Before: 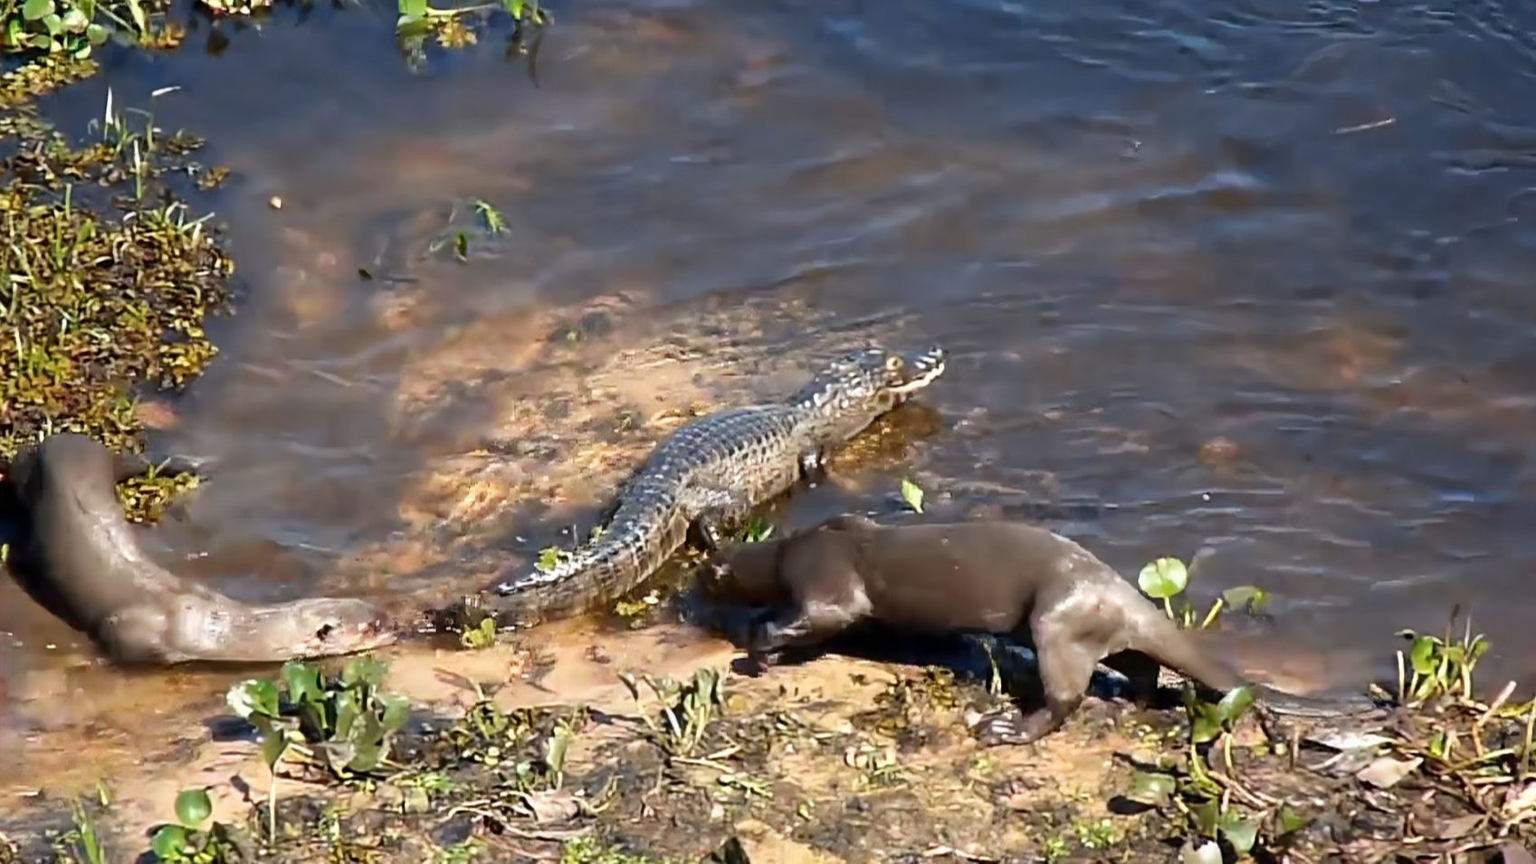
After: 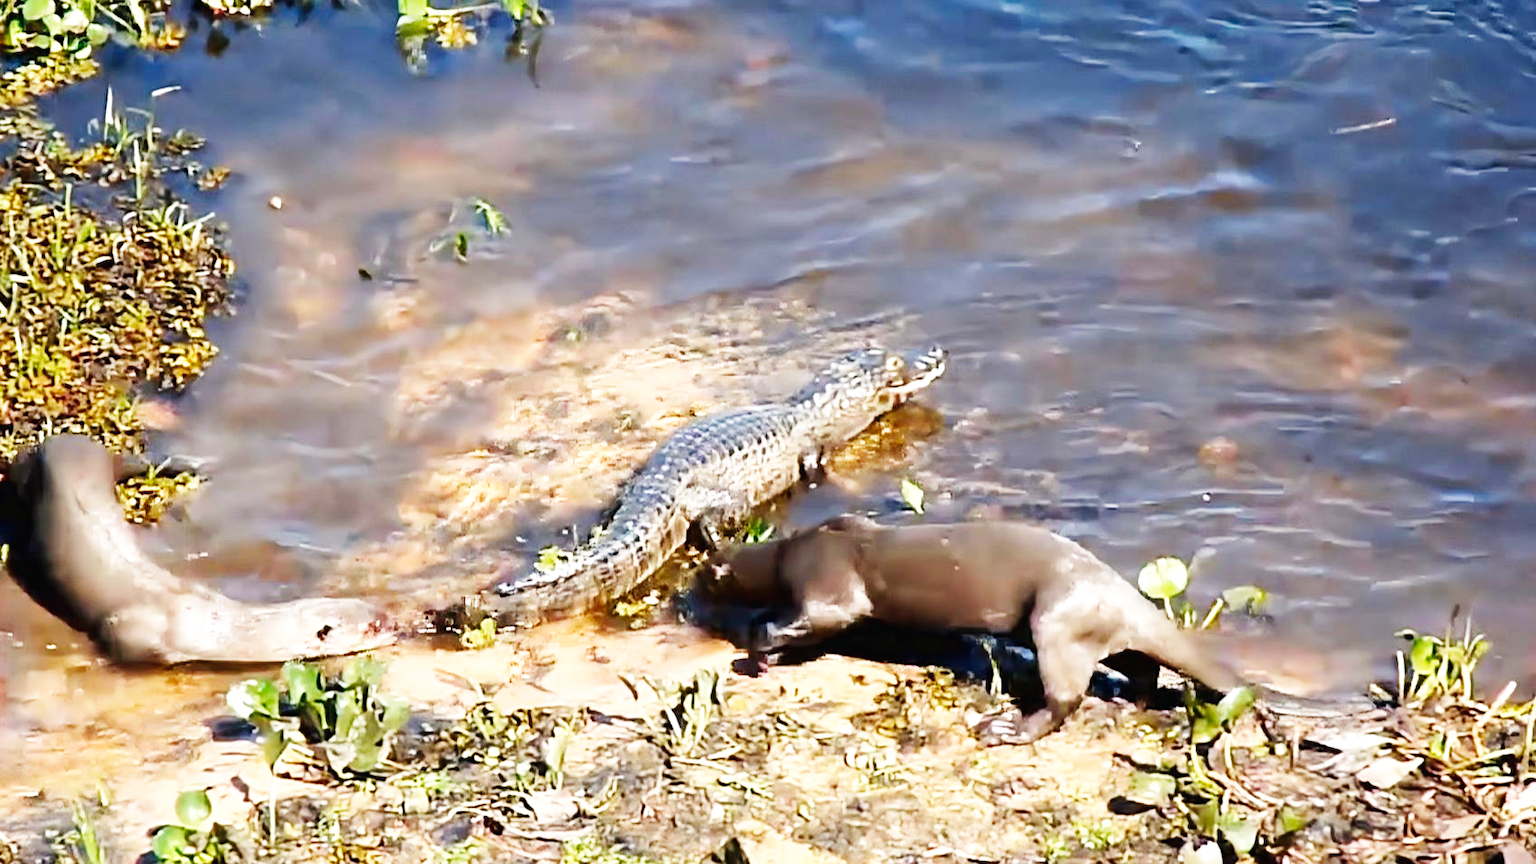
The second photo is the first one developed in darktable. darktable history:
tone equalizer: -8 EV 0.053 EV
base curve: curves: ch0 [(0, 0.003) (0.001, 0.002) (0.006, 0.004) (0.02, 0.022) (0.048, 0.086) (0.094, 0.234) (0.162, 0.431) (0.258, 0.629) (0.385, 0.8) (0.548, 0.918) (0.751, 0.988) (1, 1)], preserve colors none
